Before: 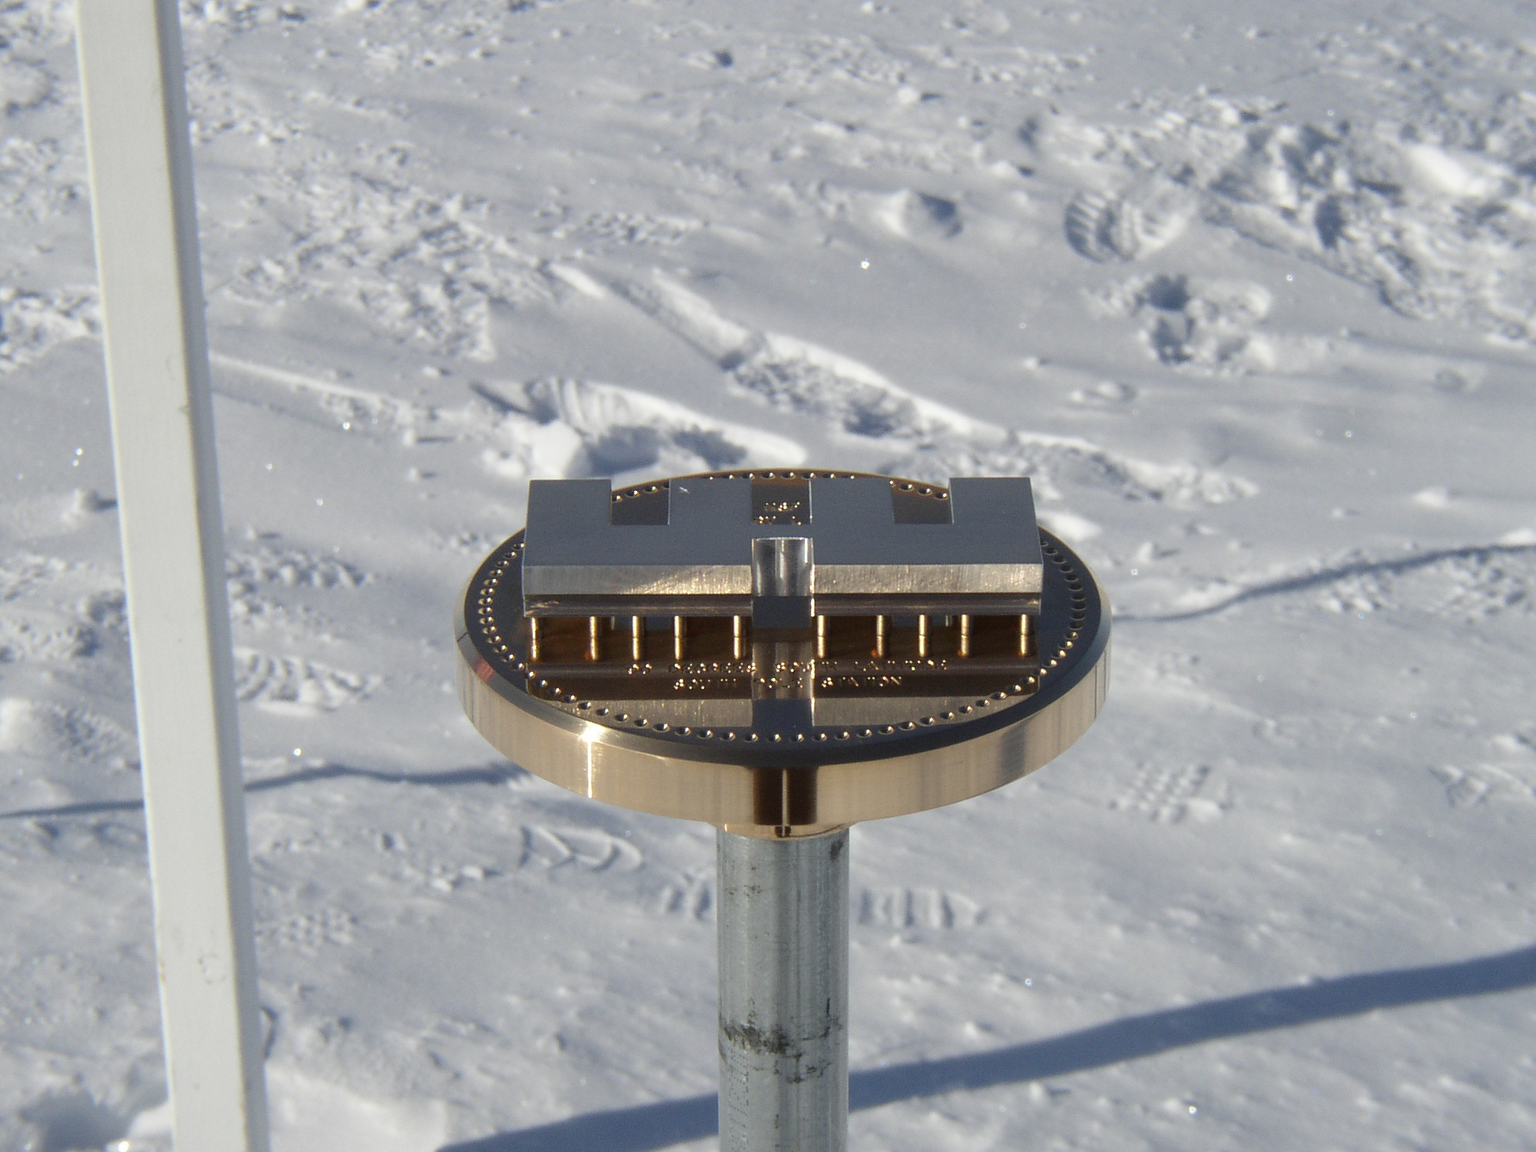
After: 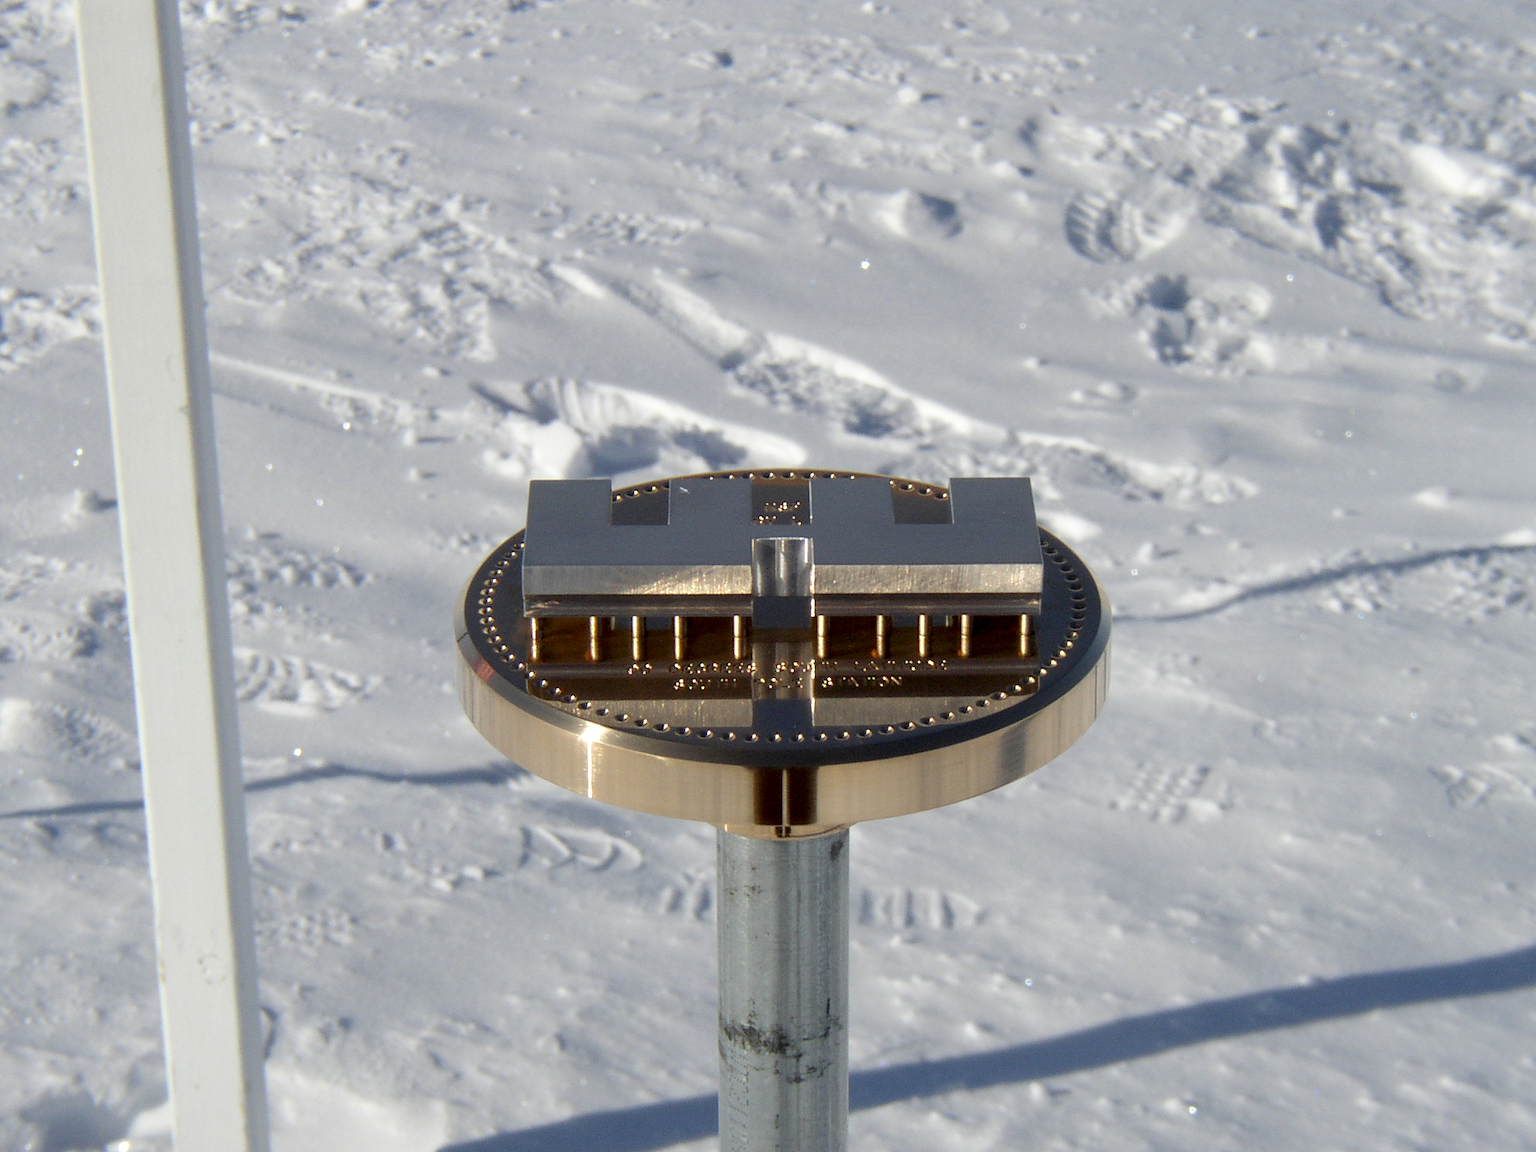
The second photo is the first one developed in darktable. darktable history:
exposure: black level correction 0.009, exposure 0.119 EV, compensate highlight preservation false
